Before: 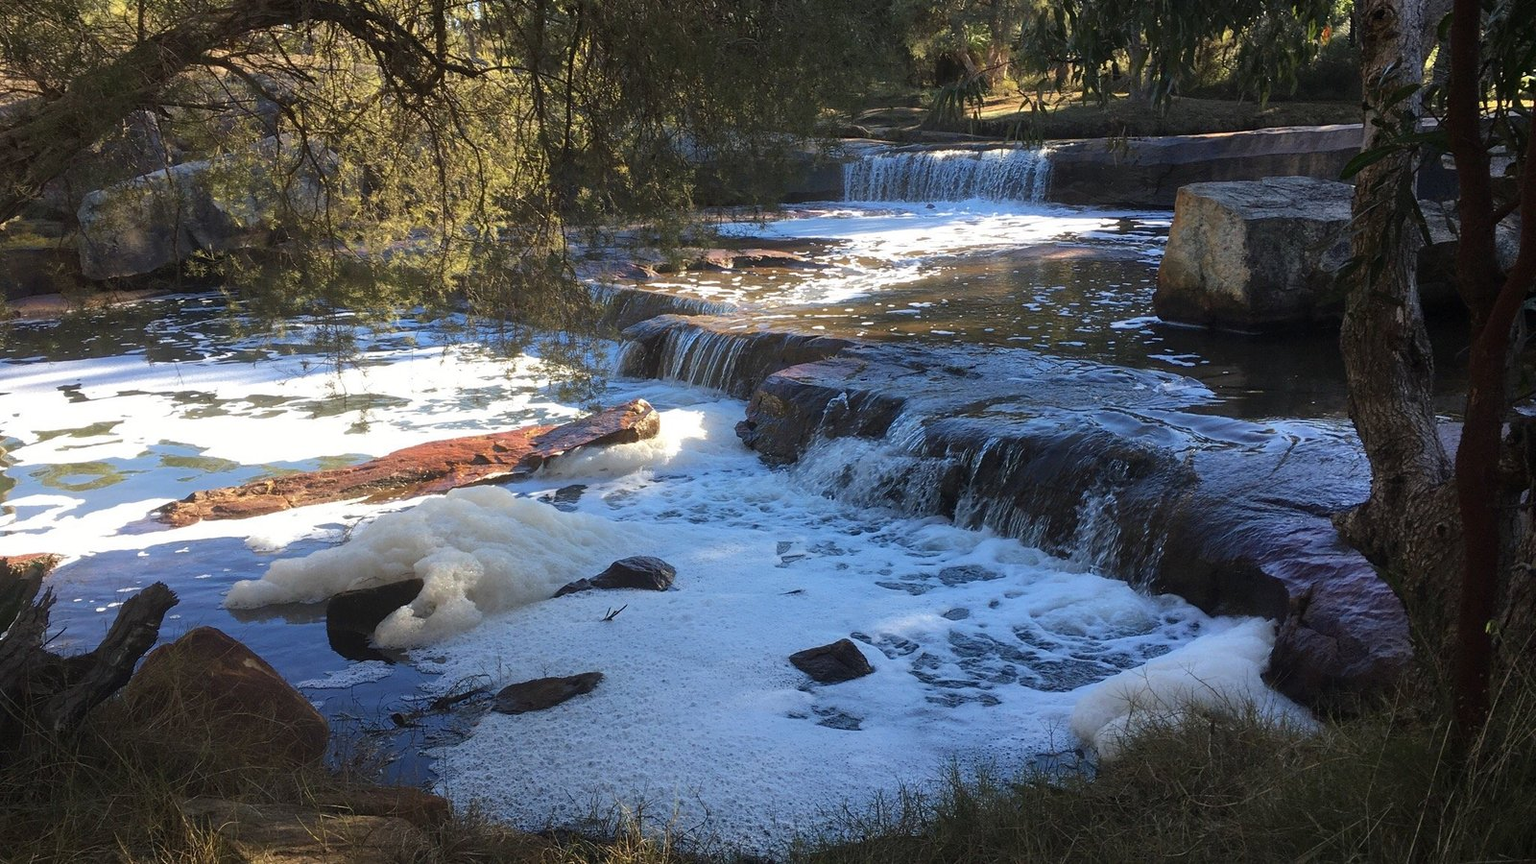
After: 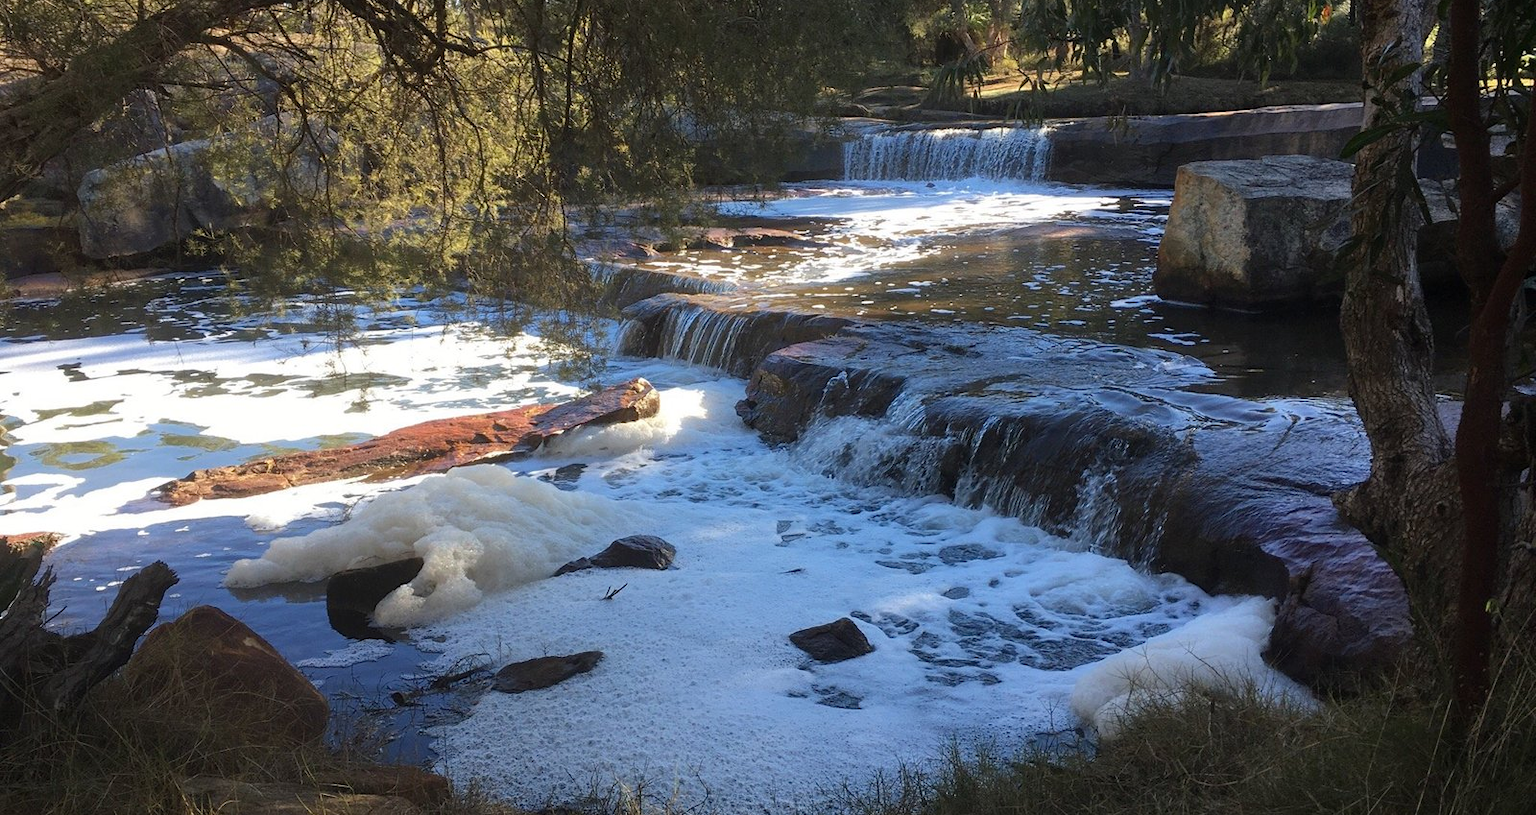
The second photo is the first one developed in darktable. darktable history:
crop and rotate: top 2.462%, bottom 3.1%
